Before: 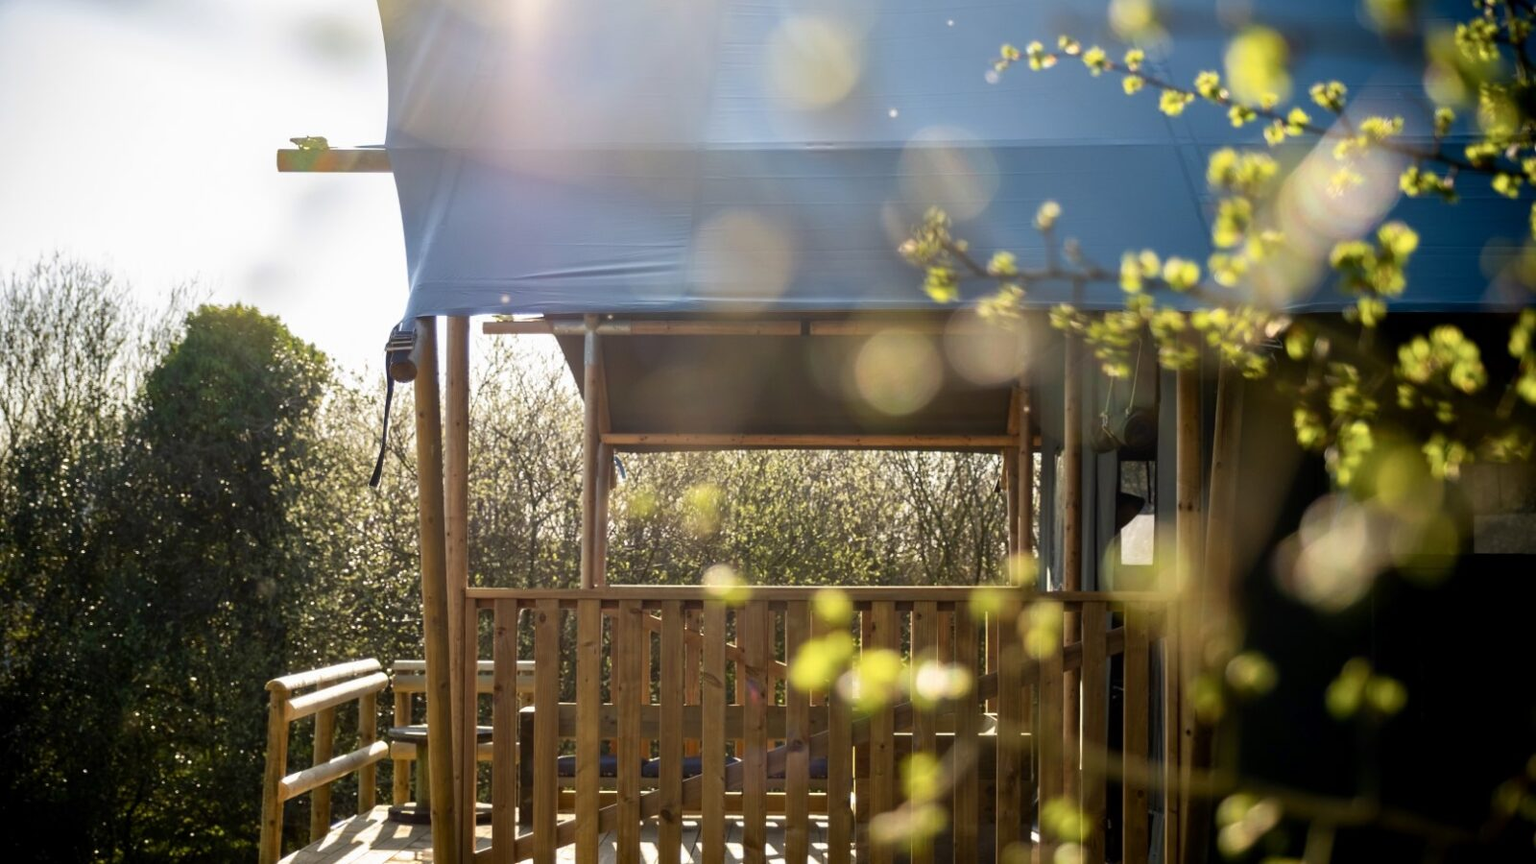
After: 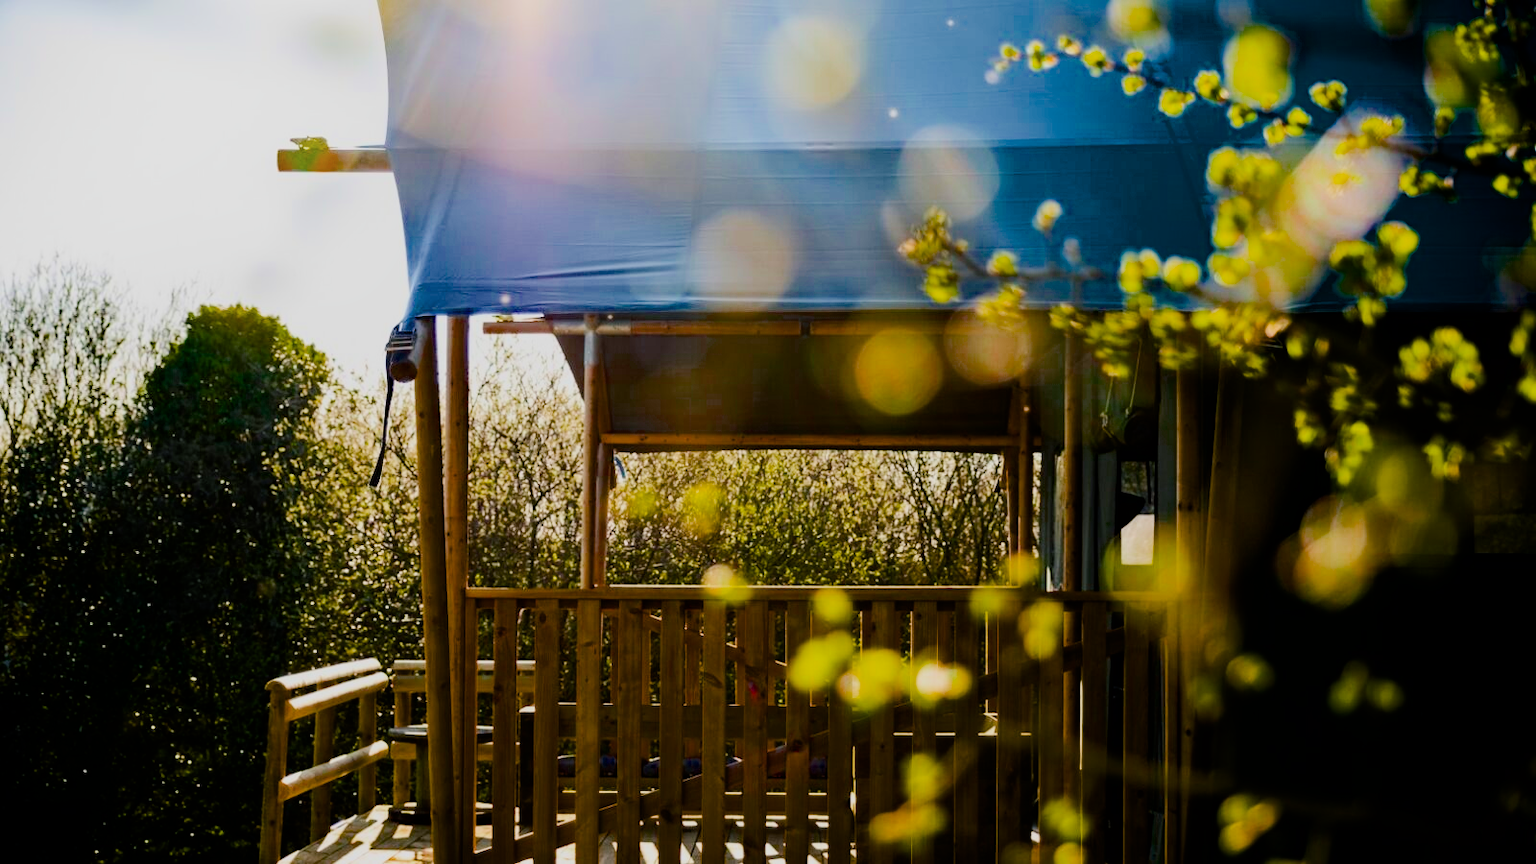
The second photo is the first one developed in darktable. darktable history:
color balance rgb: shadows lift › chroma 2.001%, shadows lift › hue 214.32°, perceptual saturation grading › global saturation 36.785%, perceptual saturation grading › shadows 35.069%, perceptual brilliance grading › highlights 14.336%, perceptual brilliance grading › mid-tones -6.066%, perceptual brilliance grading › shadows -26.832%, global vibrance -8.306%, contrast -12.774%, saturation formula JzAzBz (2021)
shadows and highlights: radius 91.47, shadows -14.93, white point adjustment 0.24, highlights 31.15, compress 48.43%, highlights color adjustment 89.62%, soften with gaussian
haze removal: strength 0.281, distance 0.251, adaptive false
tone equalizer: -8 EV -0.392 EV, -7 EV -0.417 EV, -6 EV -0.339 EV, -5 EV -0.246 EV, -3 EV 0.224 EV, -2 EV 0.332 EV, -1 EV 0.377 EV, +0 EV 0.413 EV, edges refinement/feathering 500, mask exposure compensation -1.24 EV, preserve details no
filmic rgb: black relative exposure -7.36 EV, white relative exposure 5.08 EV, hardness 3.21
